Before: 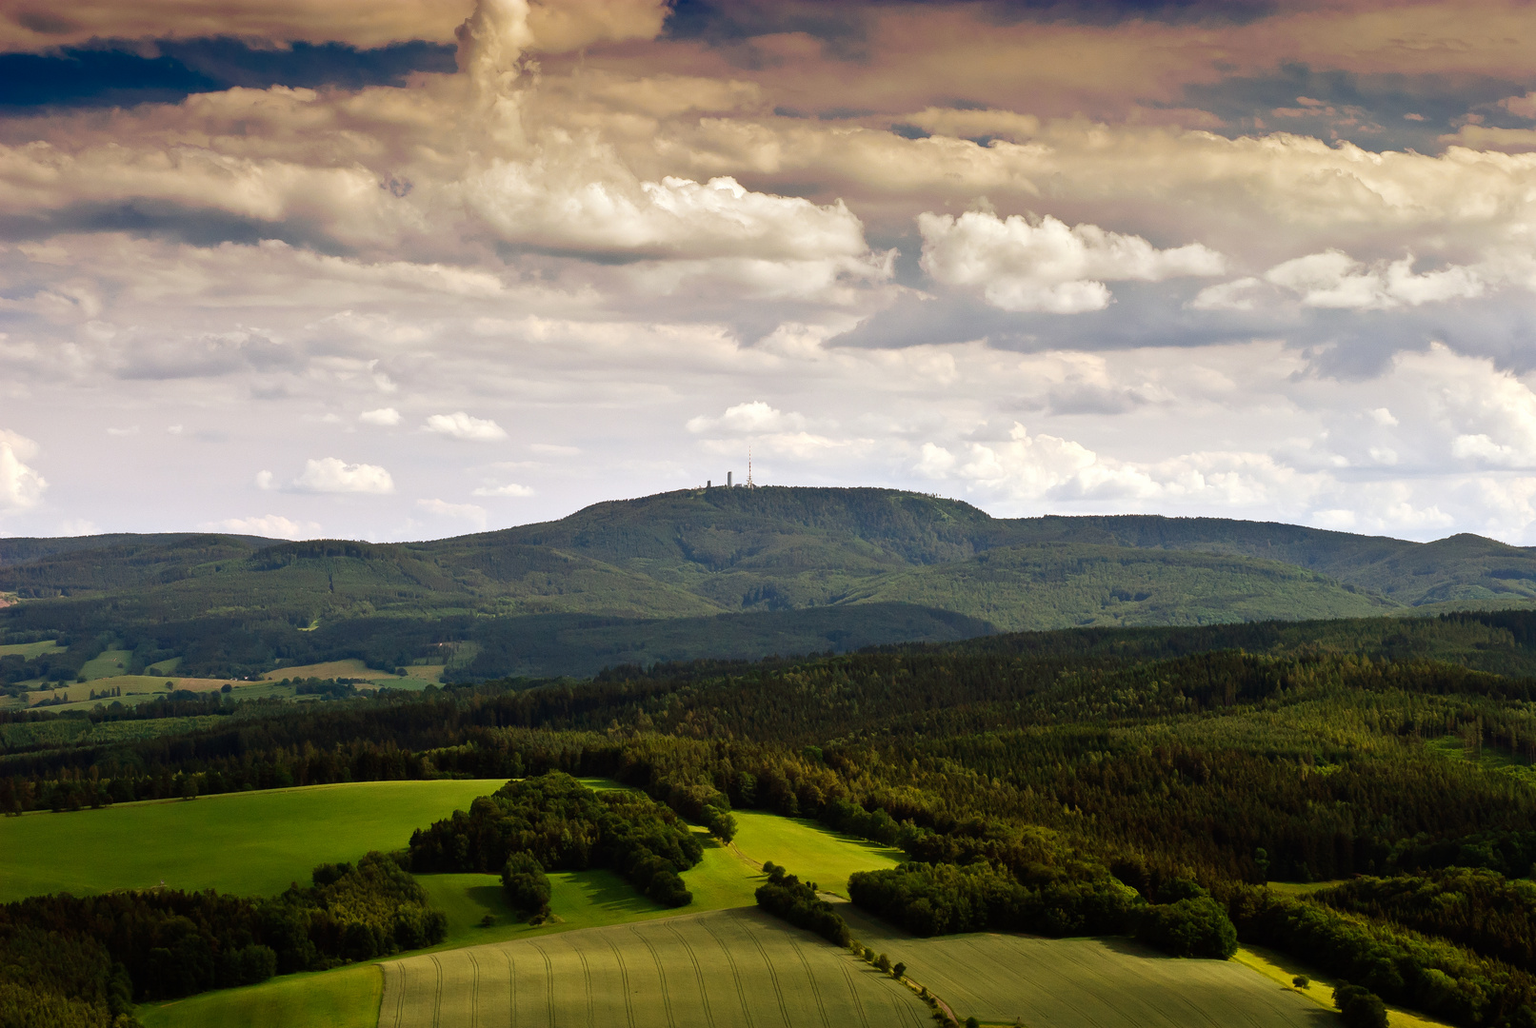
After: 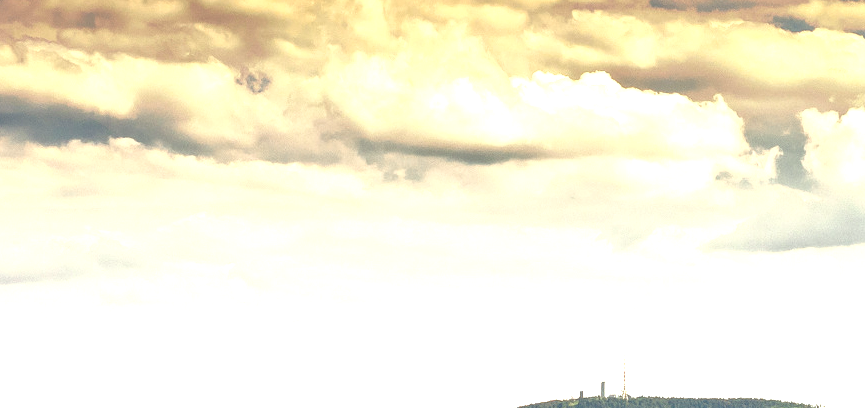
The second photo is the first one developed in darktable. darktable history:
local contrast: highlights 61%, detail 143%, midtone range 0.428
shadows and highlights: shadows 25, highlights -25
crop: left 10.121%, top 10.631%, right 36.218%, bottom 51.526%
tone equalizer: on, module defaults
exposure: black level correction 0.001, exposure 0.955 EV, compensate exposure bias true, compensate highlight preservation false
color zones: curves: ch0 [(0, 0.5) (0.143, 0.5) (0.286, 0.456) (0.429, 0.5) (0.571, 0.5) (0.714, 0.5) (0.857, 0.5) (1, 0.5)]; ch1 [(0, 0.5) (0.143, 0.5) (0.286, 0.422) (0.429, 0.5) (0.571, 0.5) (0.714, 0.5) (0.857, 0.5) (1, 0.5)]
color correction: highlights a* -5.94, highlights b* 11.19
